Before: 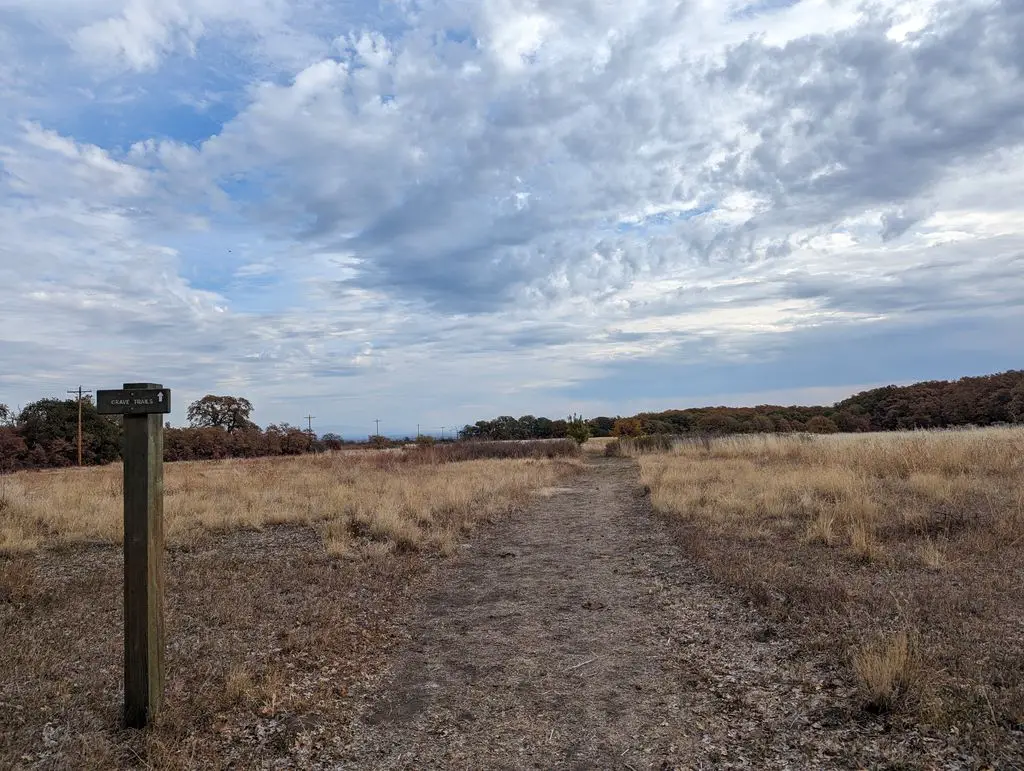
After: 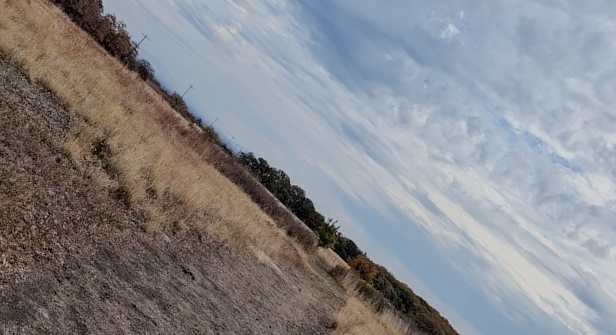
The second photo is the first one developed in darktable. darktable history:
filmic rgb: black relative exposure -7.65 EV, white relative exposure 4.56 EV, hardness 3.61
crop and rotate: angle -44.79°, top 16.645%, right 0.994%, bottom 11.749%
